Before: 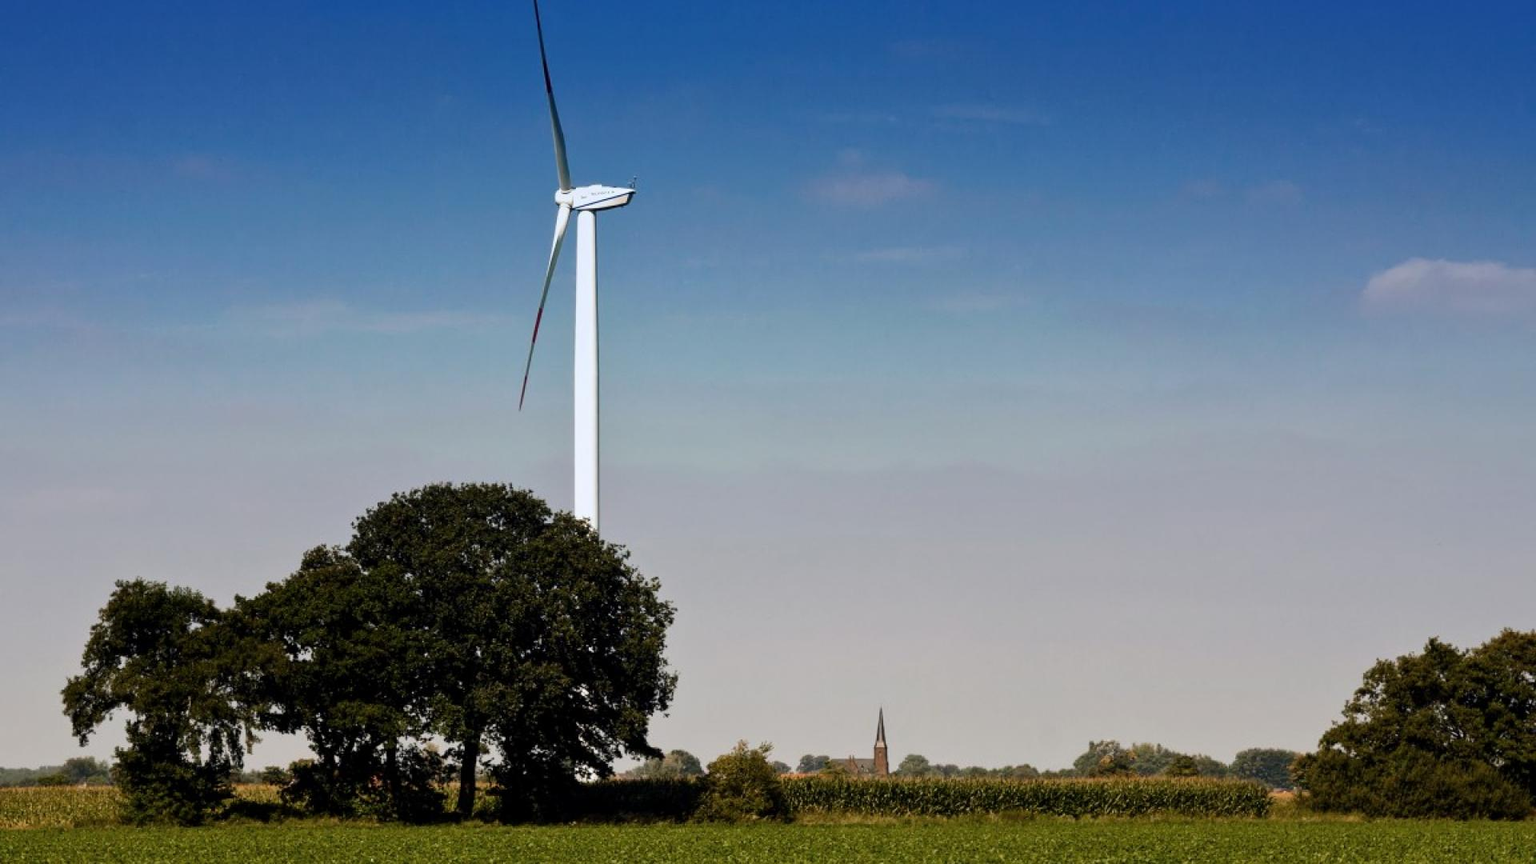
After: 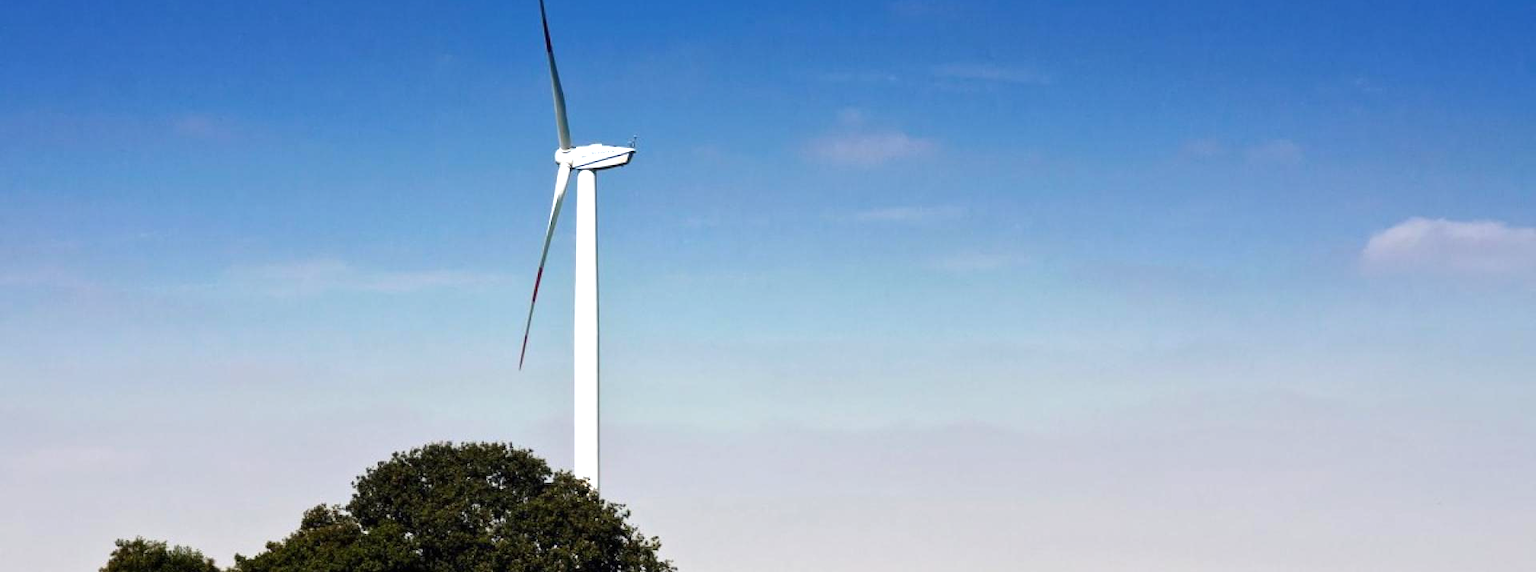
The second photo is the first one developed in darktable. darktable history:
crop and rotate: top 4.791%, bottom 28.857%
exposure: black level correction 0, exposure 0.698 EV, compensate exposure bias true, compensate highlight preservation false
